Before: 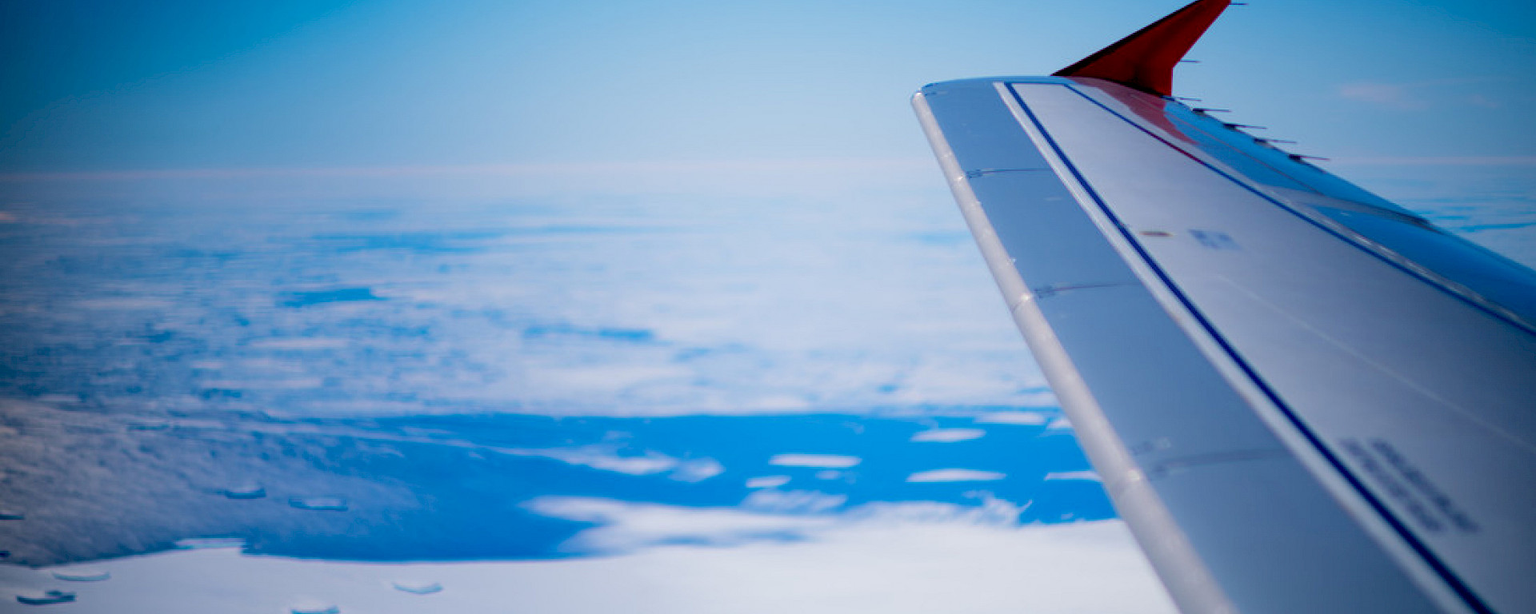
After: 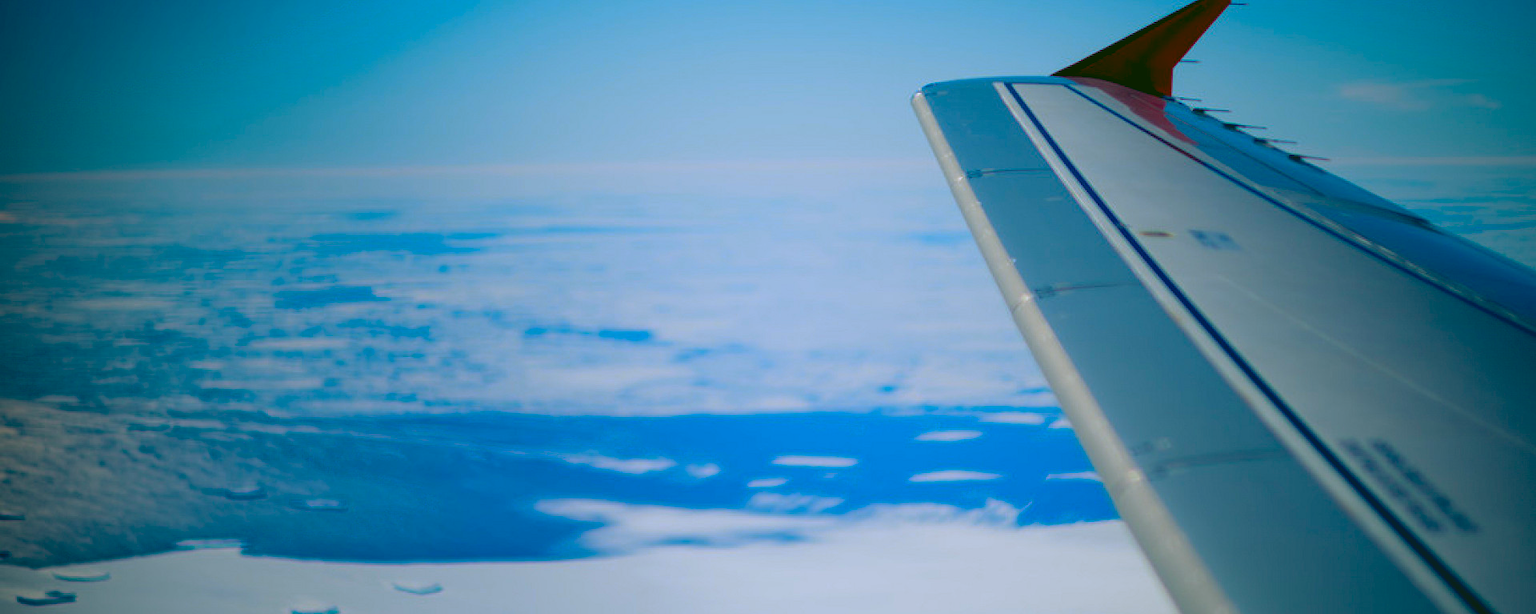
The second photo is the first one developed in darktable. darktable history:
rgb curve: curves: ch0 [(0.123, 0.061) (0.995, 0.887)]; ch1 [(0.06, 0.116) (1, 0.906)]; ch2 [(0, 0) (0.824, 0.69) (1, 1)], mode RGB, independent channels, compensate middle gray true
color balance rgb: perceptual saturation grading › global saturation 25%, global vibrance 20%
